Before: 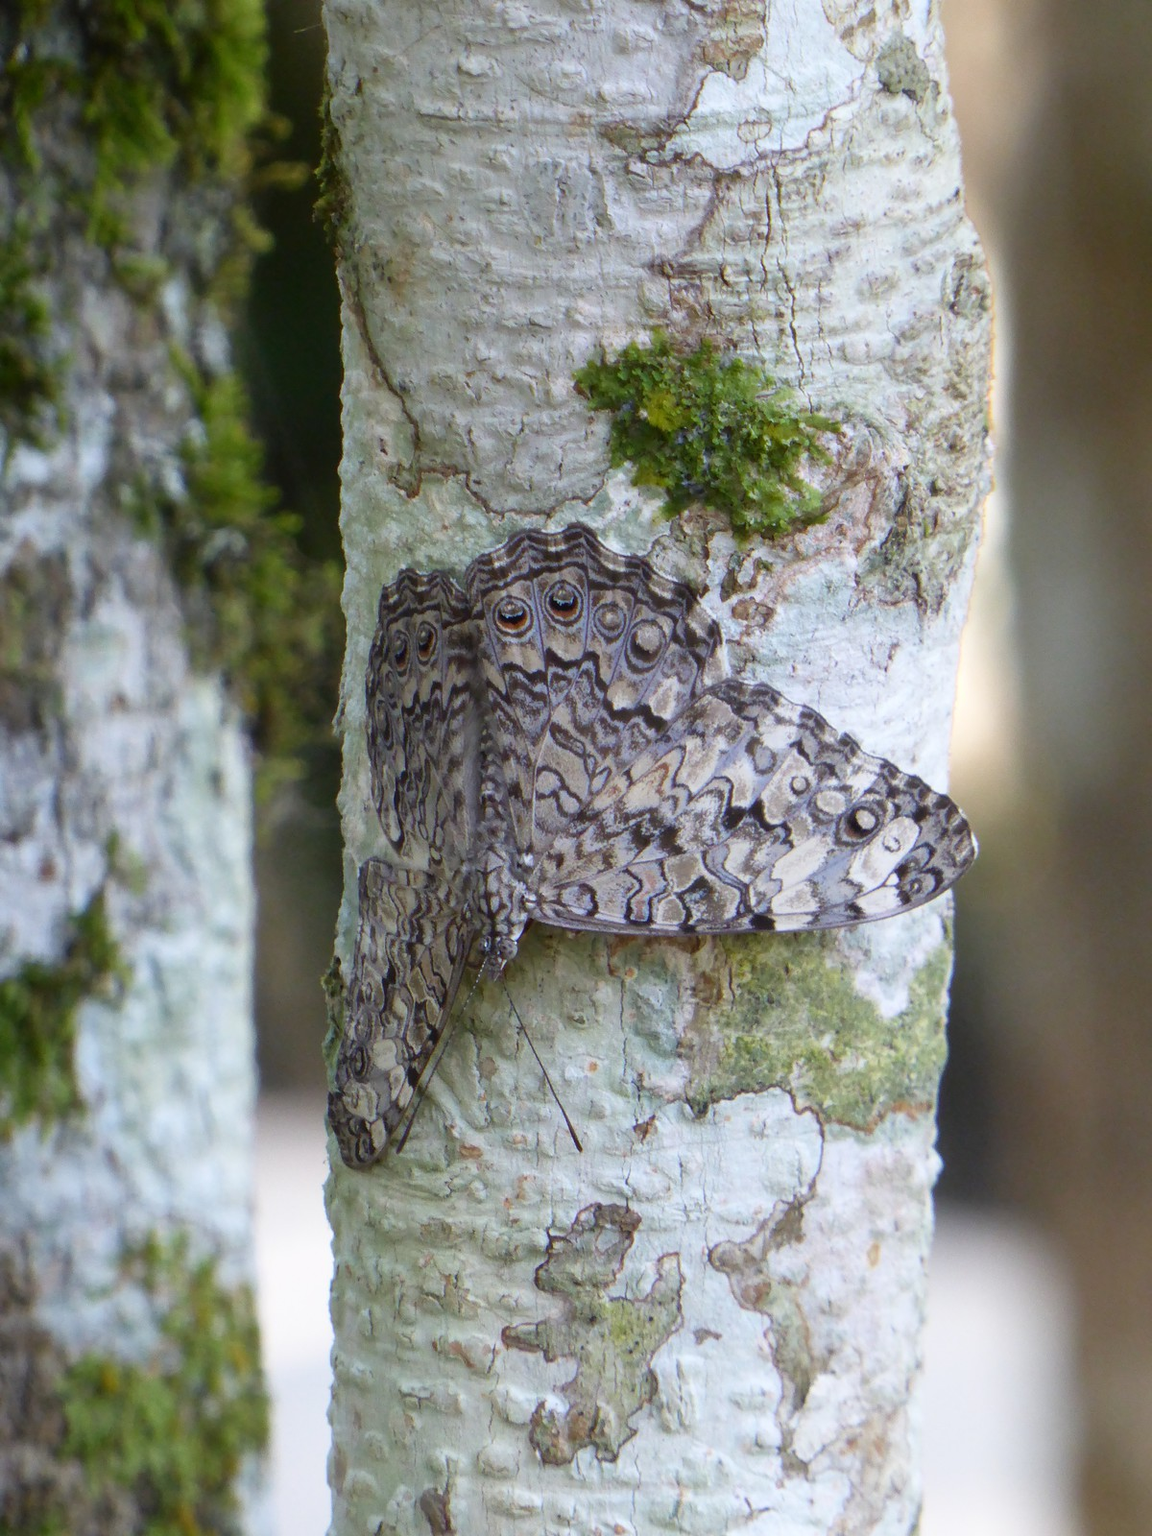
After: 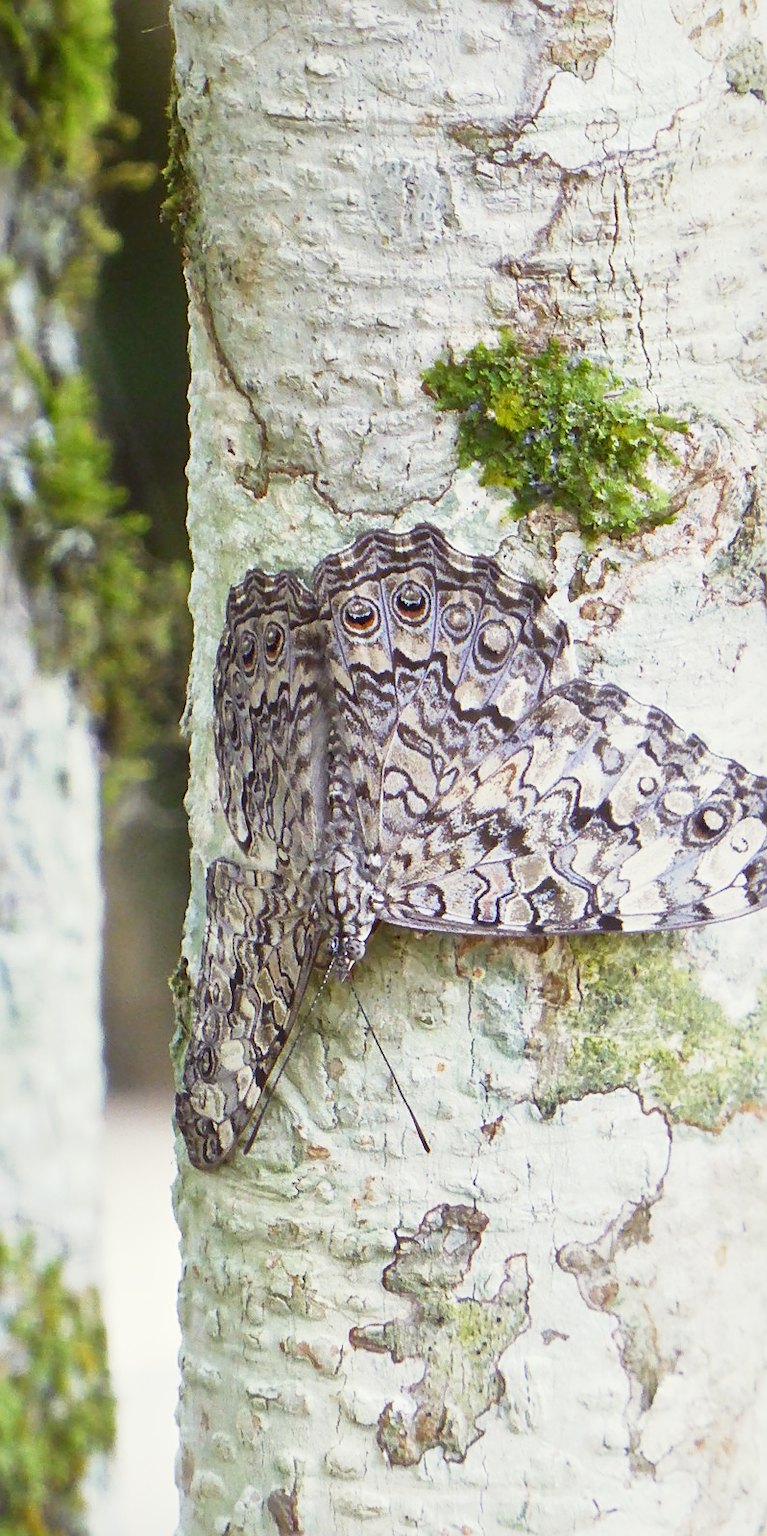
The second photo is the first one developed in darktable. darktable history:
crop and rotate: left 13.329%, right 20.065%
sharpen: on, module defaults
local contrast: mode bilateral grid, contrast 21, coarseness 51, detail 150%, midtone range 0.2
base curve: curves: ch0 [(0, 0) (0.088, 0.125) (0.176, 0.251) (0.354, 0.501) (0.613, 0.749) (1, 0.877)], preserve colors none
tone curve: curves: ch0 [(0, 0.068) (1, 0.961)], color space Lab, independent channels, preserve colors none
exposure: black level correction 0, exposure 0.499 EV, compensate highlight preservation false
color correction: highlights a* -1.03, highlights b* 4.56, shadows a* 3.59
